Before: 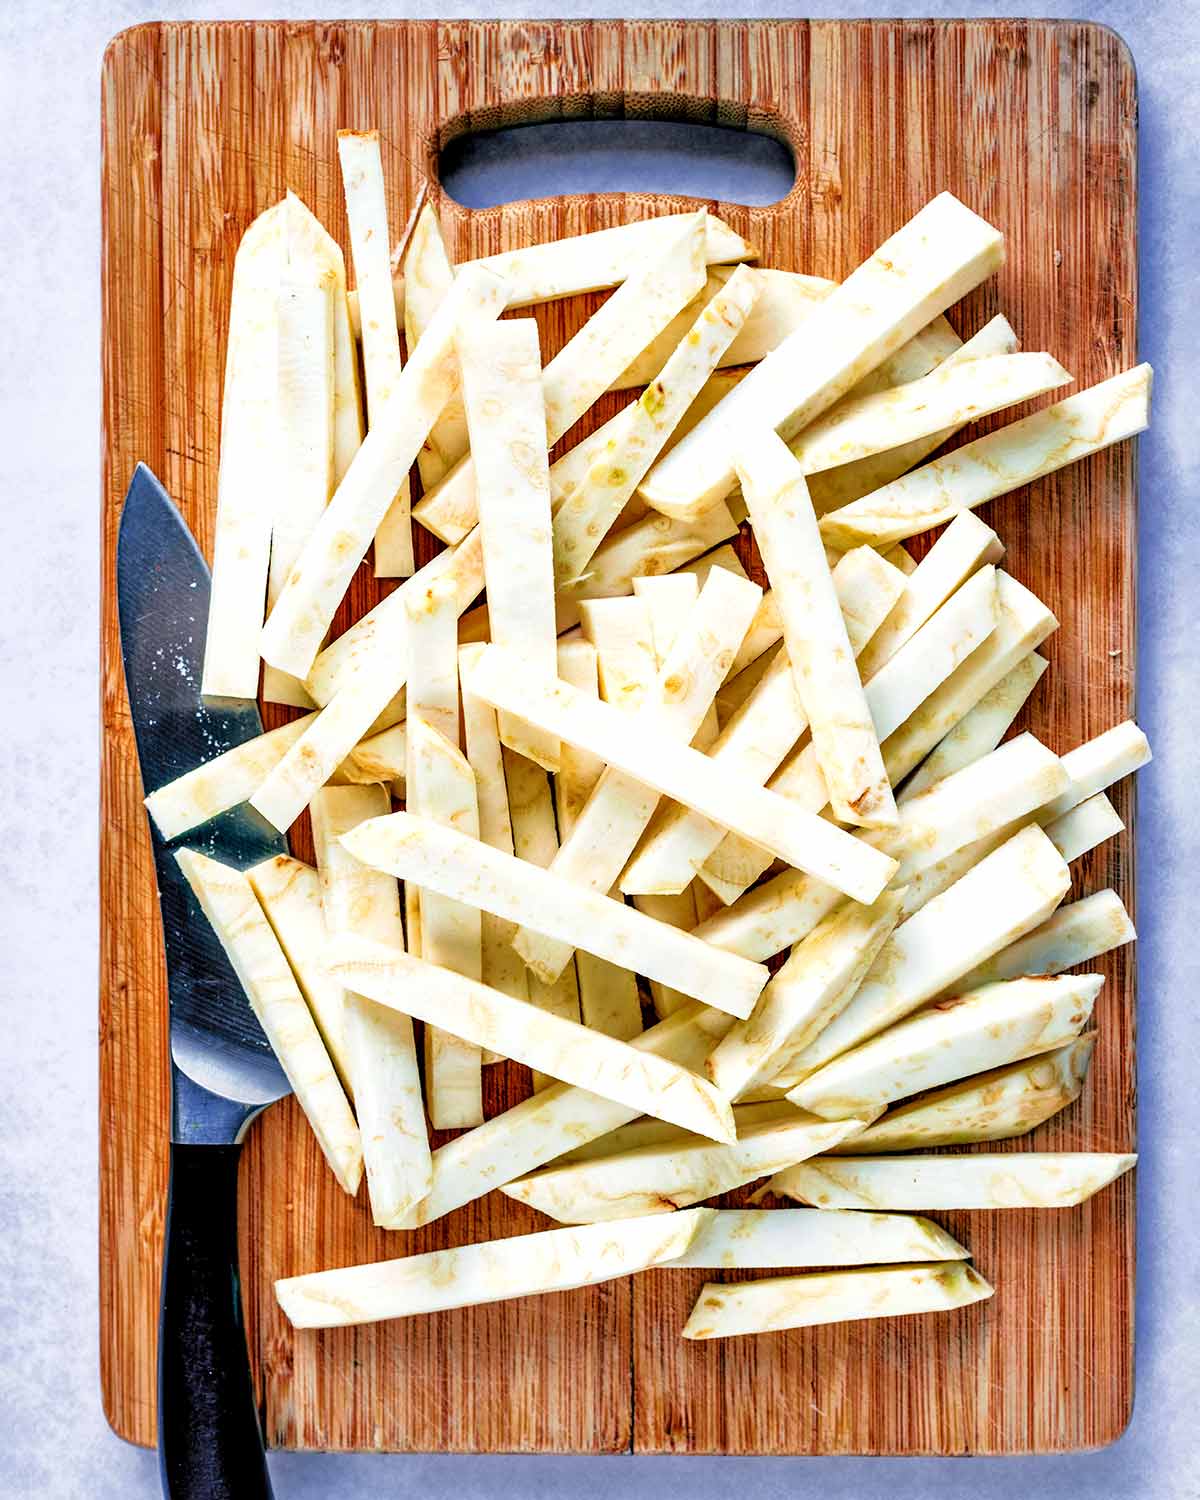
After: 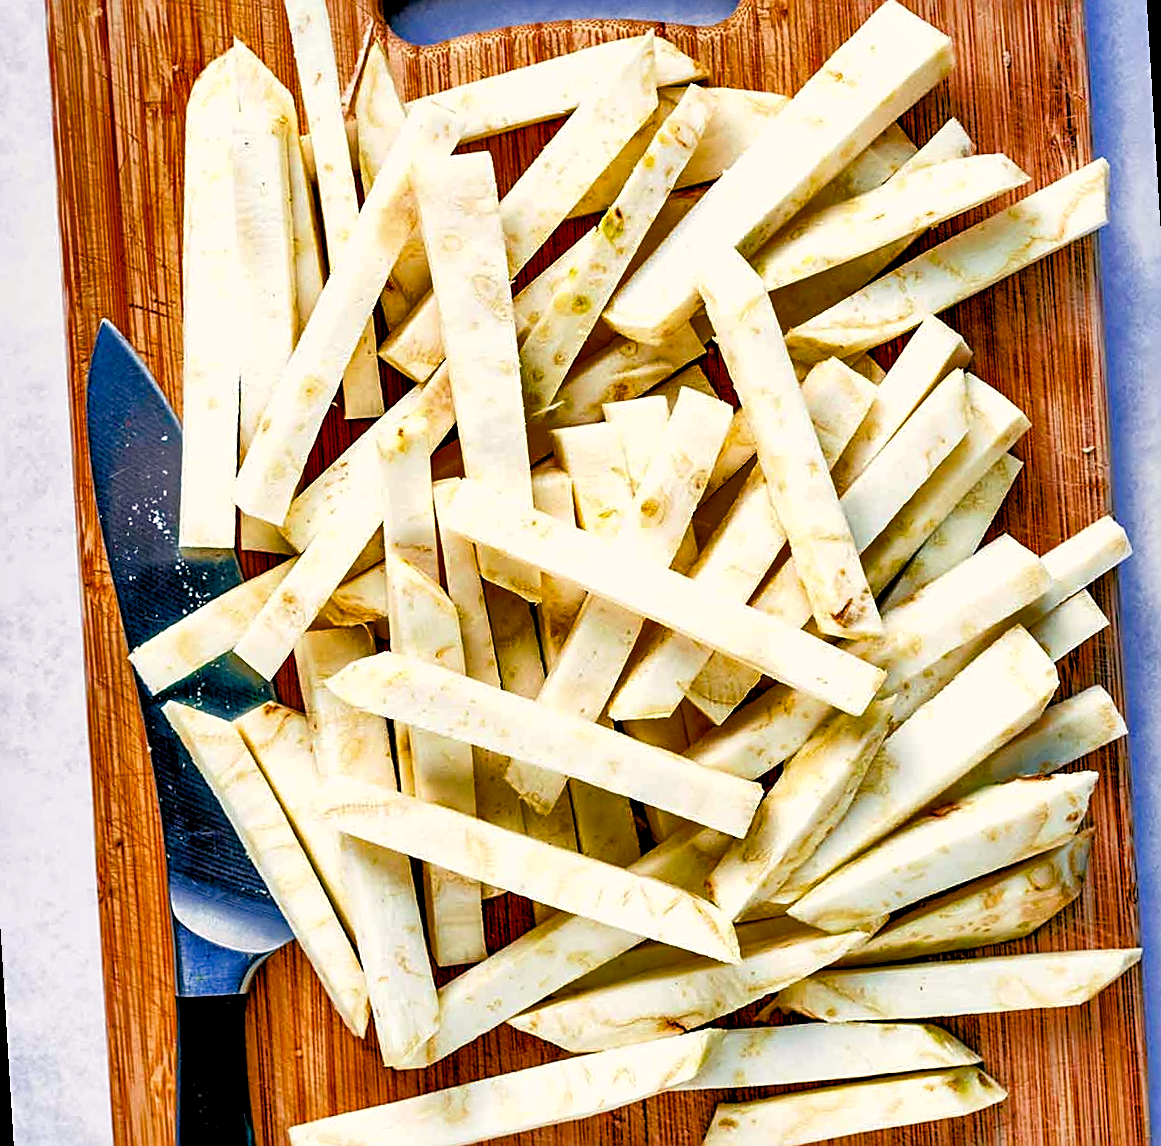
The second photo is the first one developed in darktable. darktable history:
rotate and perspective: rotation -3.52°, crop left 0.036, crop right 0.964, crop top 0.081, crop bottom 0.919
shadows and highlights: soften with gaussian
sharpen: on, module defaults
crop: left 1.507%, top 6.147%, right 1.379%, bottom 6.637%
color balance rgb: shadows lift › chroma 1%, shadows lift › hue 240.84°, highlights gain › chroma 2%, highlights gain › hue 73.2°, global offset › luminance -0.5%, perceptual saturation grading › global saturation 20%, perceptual saturation grading › highlights -25%, perceptual saturation grading › shadows 50%, global vibrance 15%
